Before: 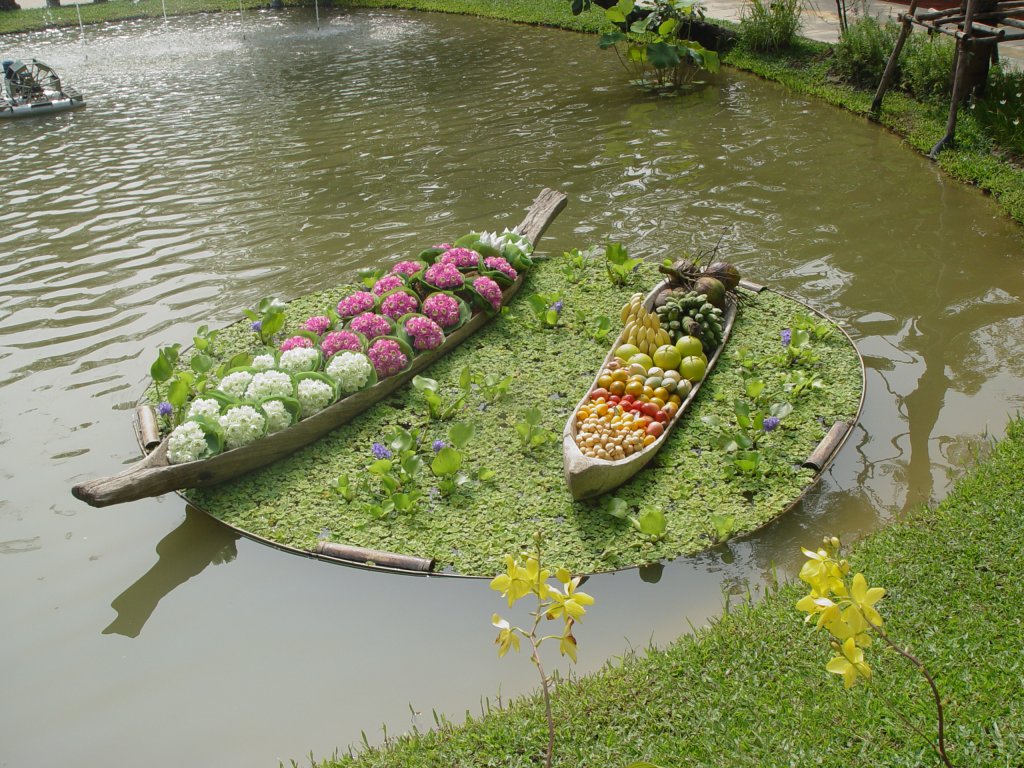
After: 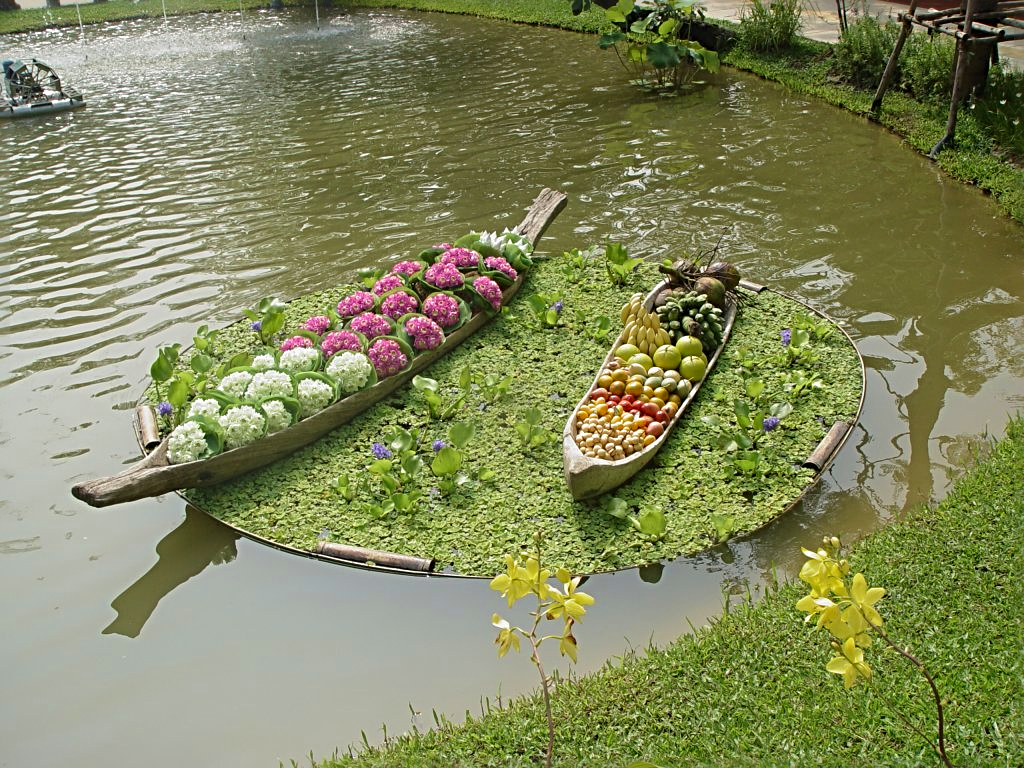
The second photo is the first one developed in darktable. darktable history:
velvia: on, module defaults
sharpen: radius 3.988
